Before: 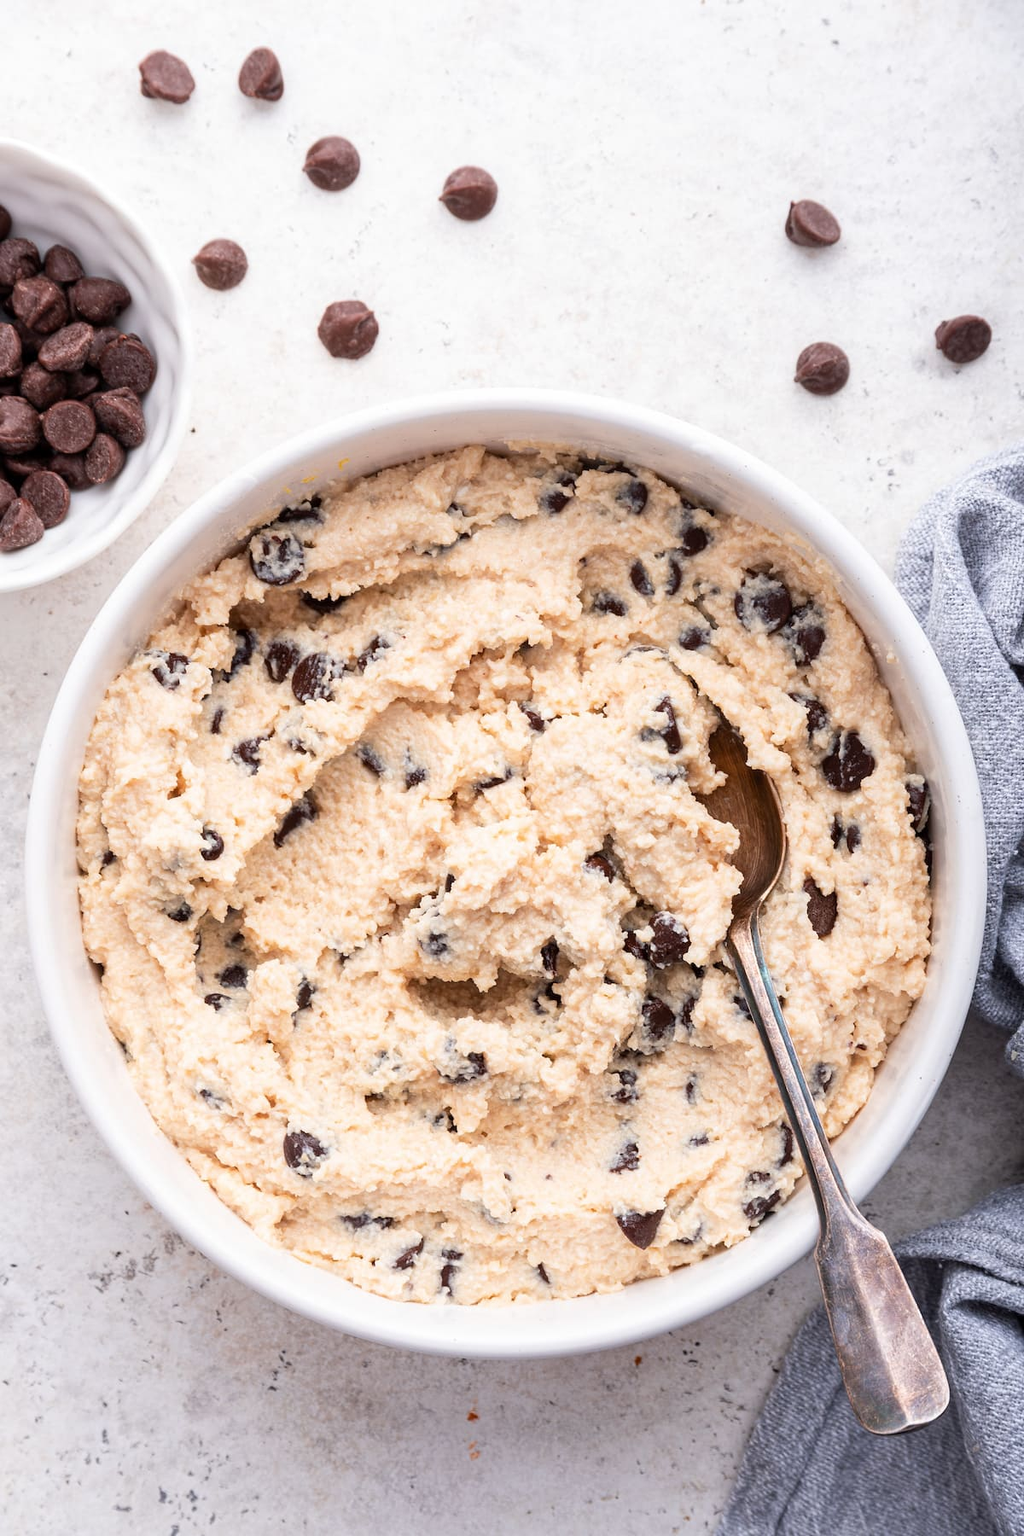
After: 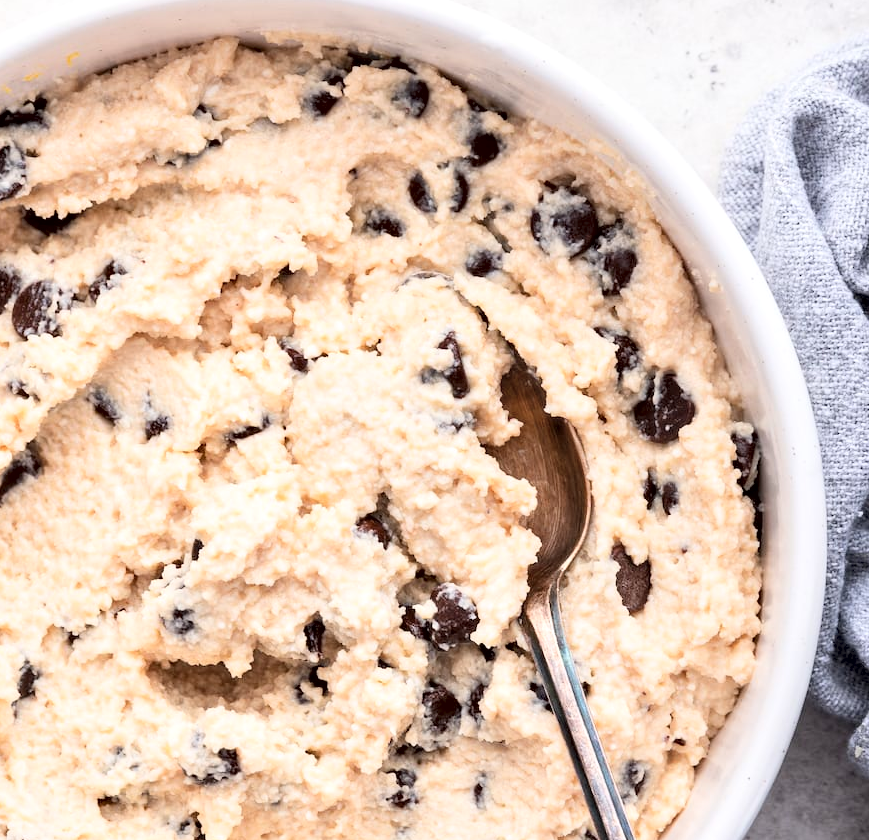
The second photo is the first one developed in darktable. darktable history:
crop and rotate: left 27.562%, top 26.963%, bottom 26.364%
contrast brightness saturation: contrast 0.142, brightness 0.209
contrast equalizer: octaves 7, y [[0.536, 0.565, 0.581, 0.516, 0.52, 0.491], [0.5 ×6], [0.5 ×6], [0 ×6], [0 ×6]]
